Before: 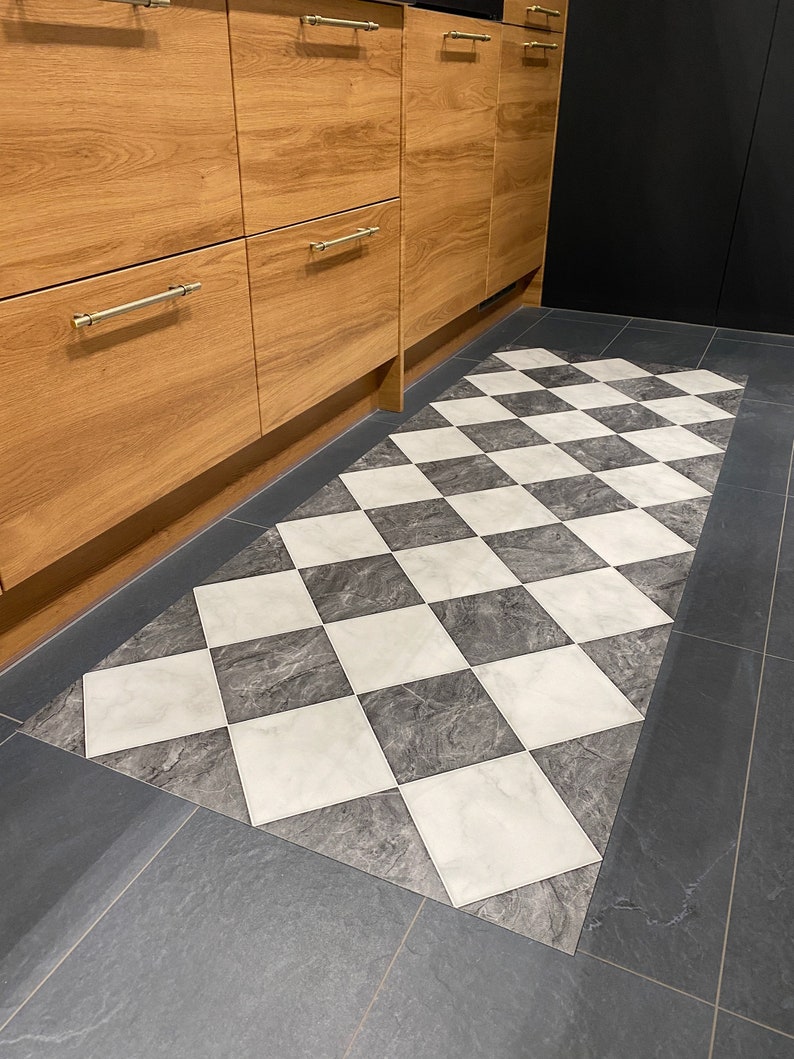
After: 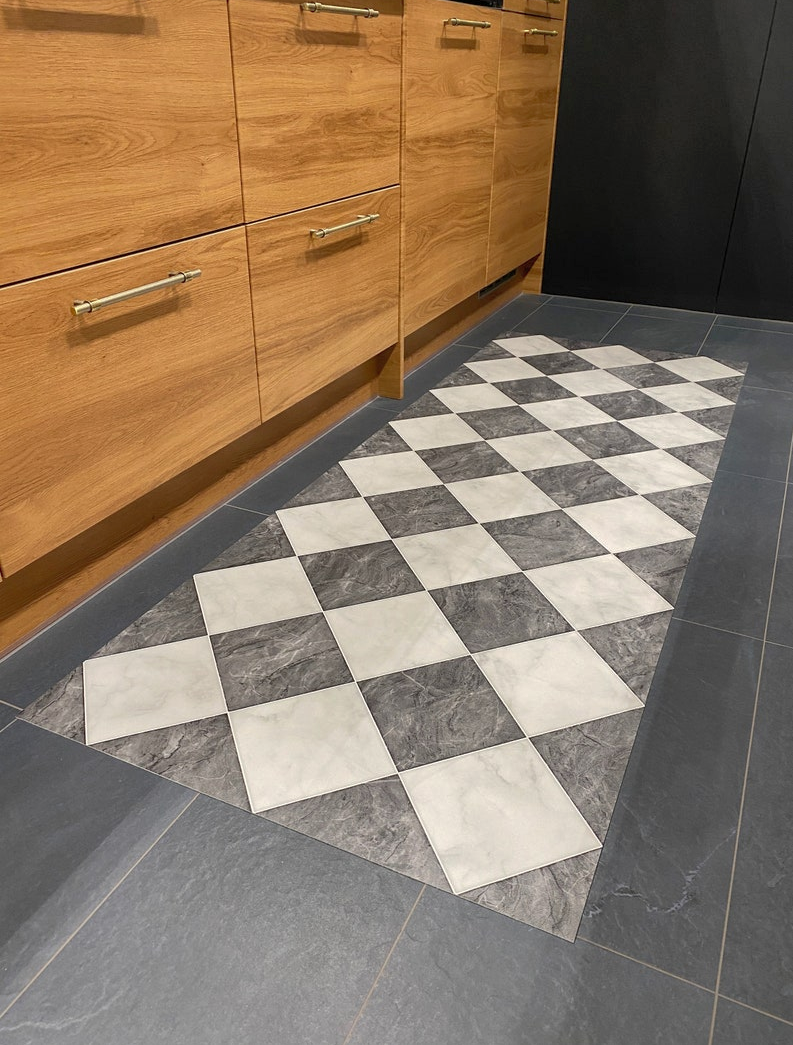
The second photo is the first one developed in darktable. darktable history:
crop: top 1.288%, right 0.062%
shadows and highlights: on, module defaults
